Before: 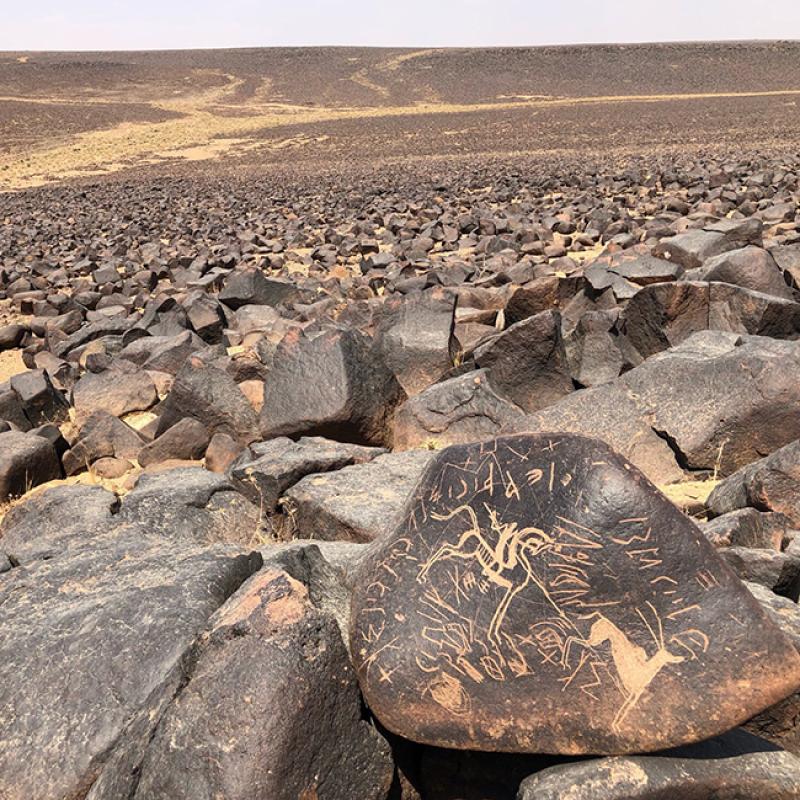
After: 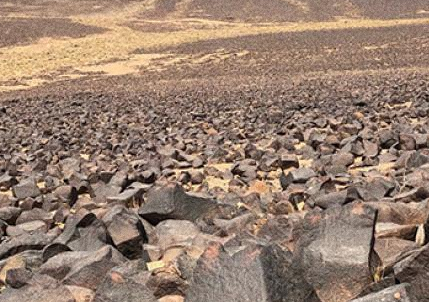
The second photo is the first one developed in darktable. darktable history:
grain: coarseness 0.09 ISO
crop: left 10.121%, top 10.631%, right 36.218%, bottom 51.526%
